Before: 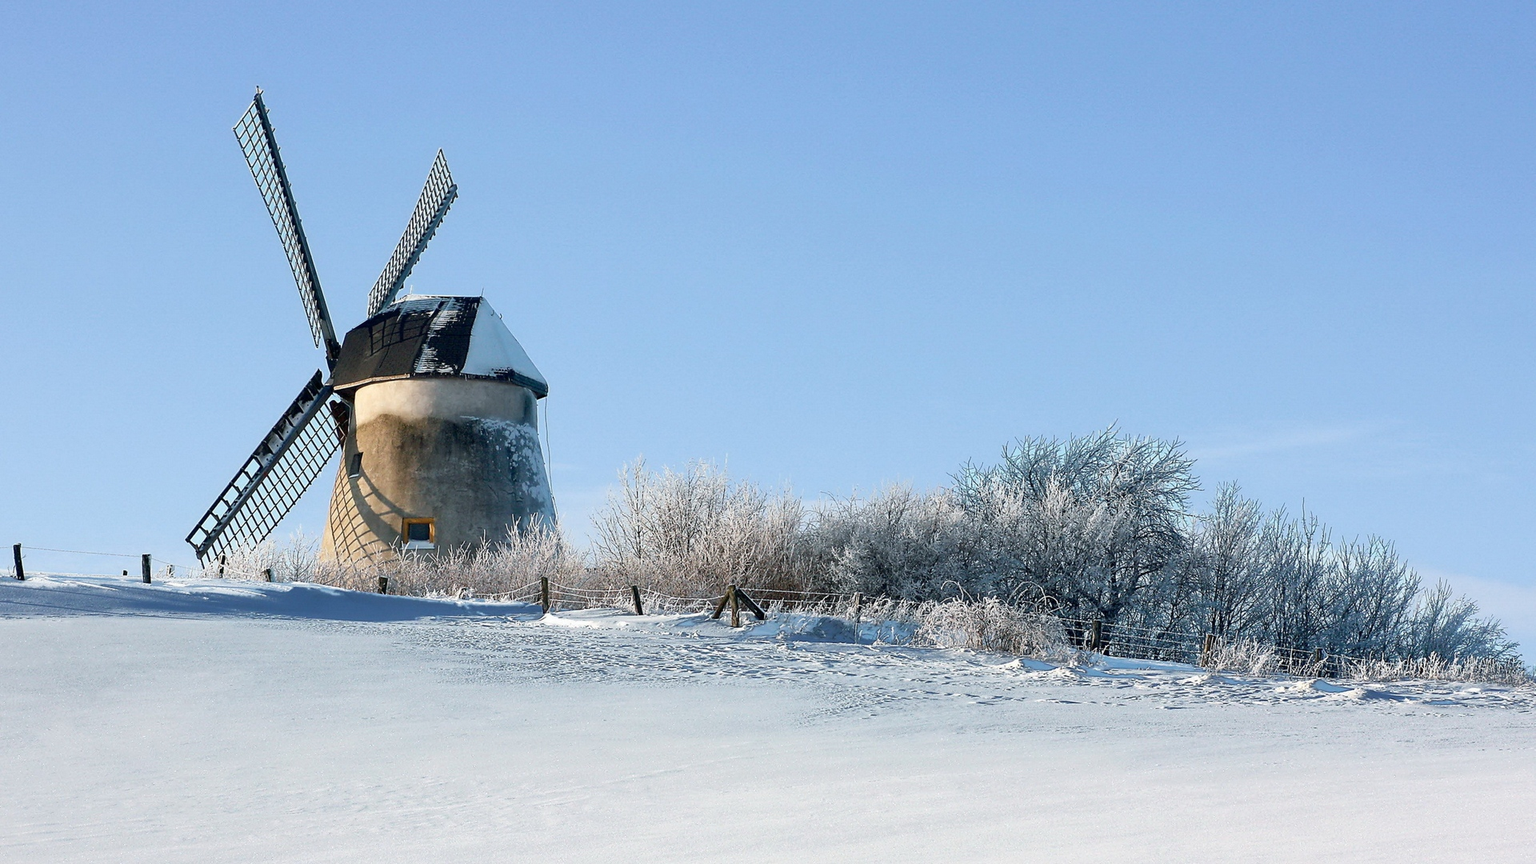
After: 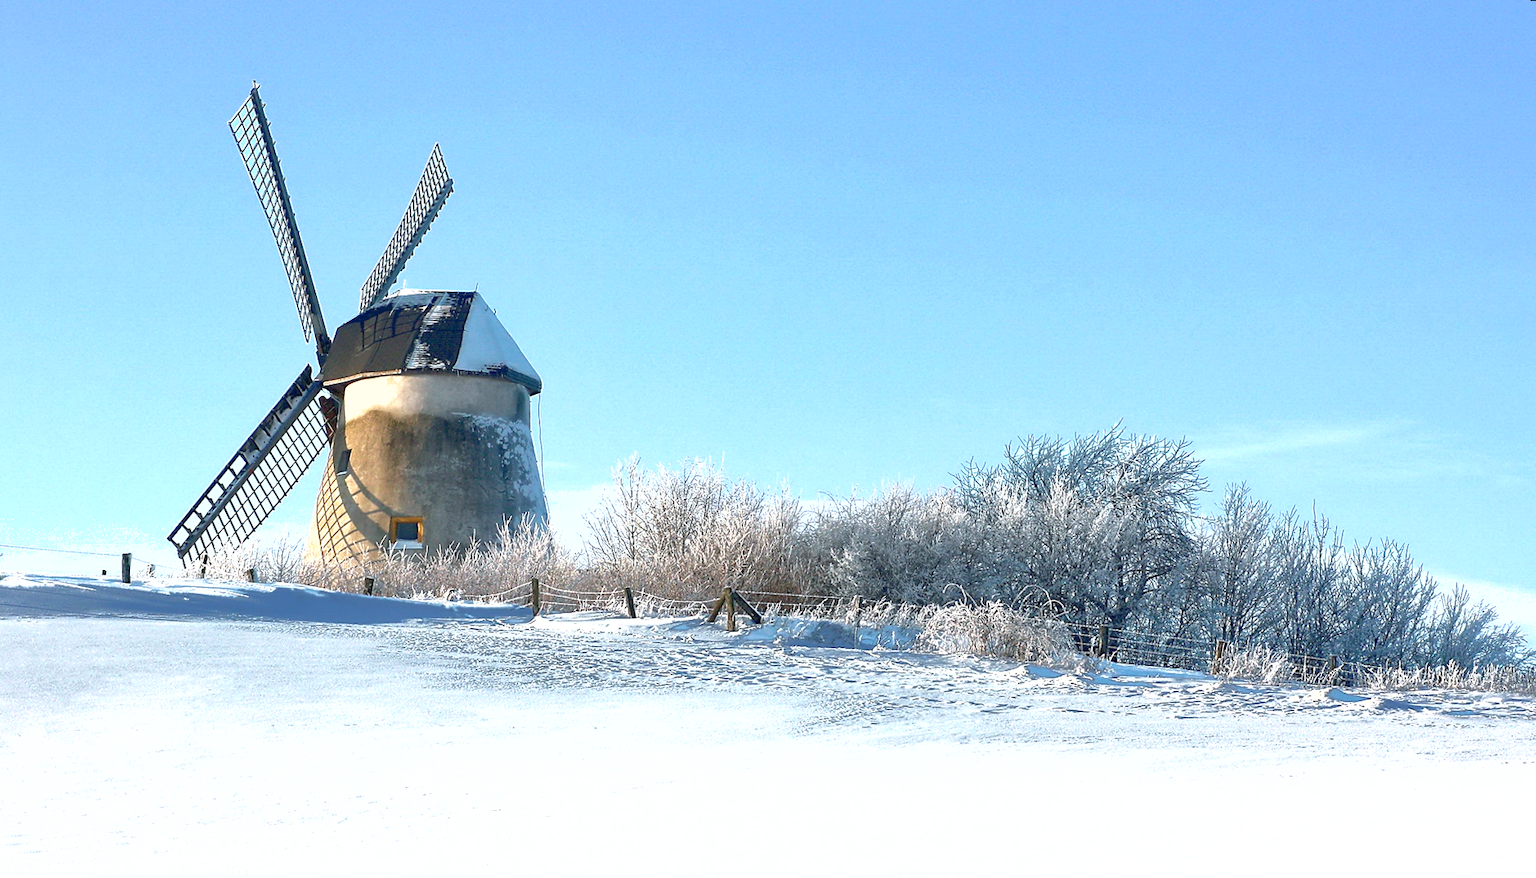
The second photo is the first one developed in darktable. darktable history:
shadows and highlights: on, module defaults
rotate and perspective: rotation 0.226°, lens shift (vertical) -0.042, crop left 0.023, crop right 0.982, crop top 0.006, crop bottom 0.994
rgb curve: curves: ch0 [(0, 0) (0.093, 0.159) (0.241, 0.265) (0.414, 0.42) (1, 1)], compensate middle gray true, preserve colors basic power
tone equalizer: on, module defaults
exposure: black level correction 0, exposure 0.7 EV, compensate exposure bias true, compensate highlight preservation false
